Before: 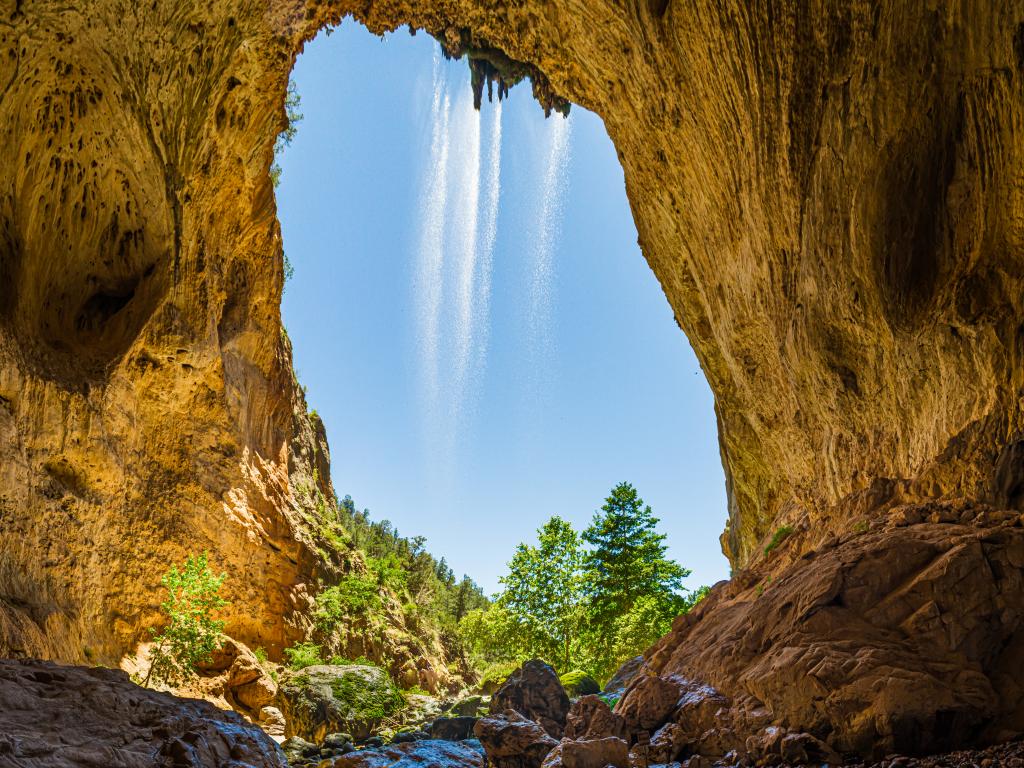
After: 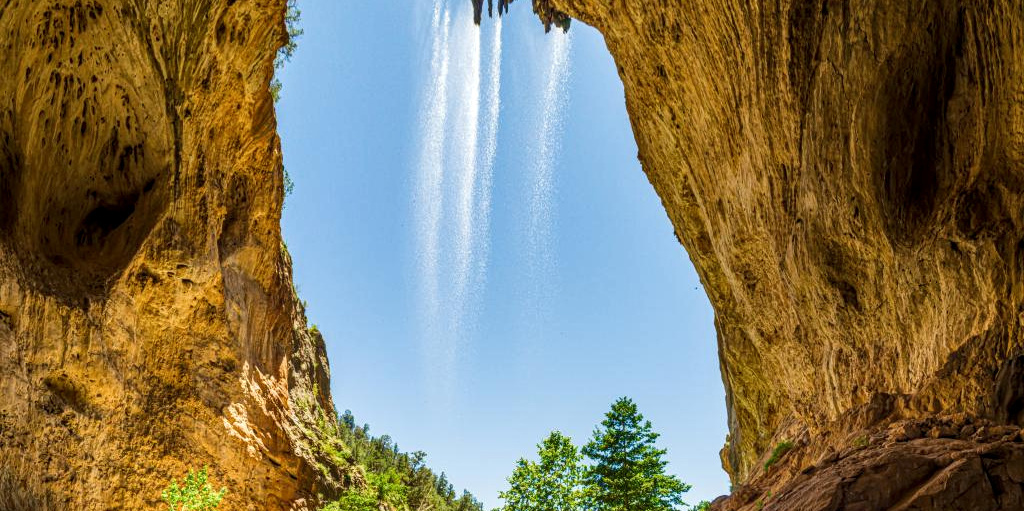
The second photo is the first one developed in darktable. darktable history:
local contrast: on, module defaults
crop: top 11.165%, bottom 22.174%
